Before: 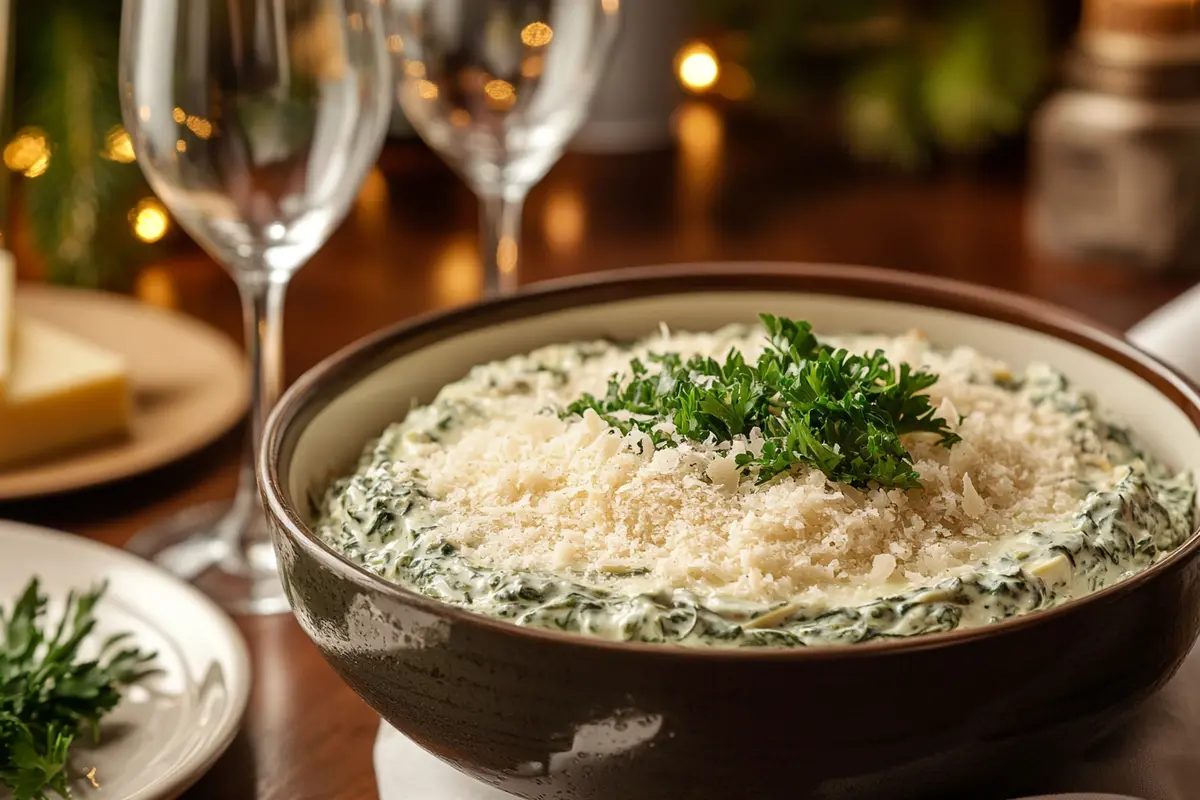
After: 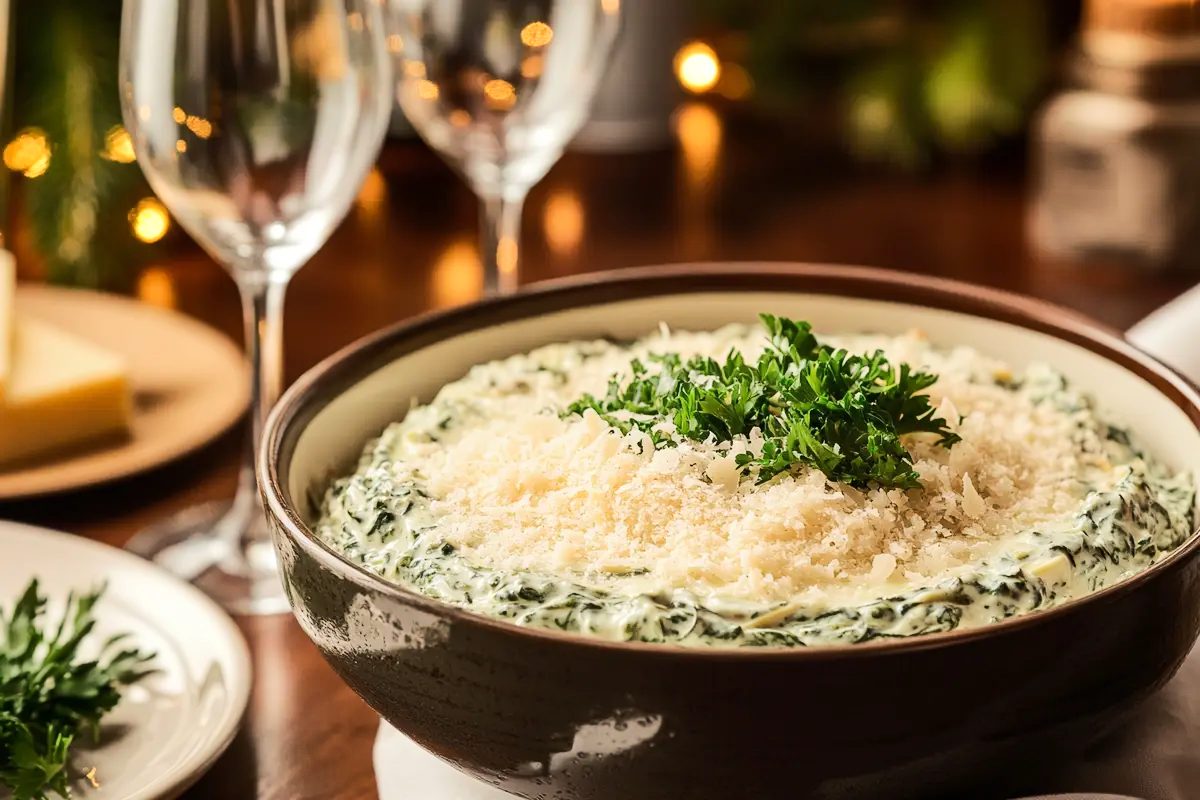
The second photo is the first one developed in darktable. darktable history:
exposure: compensate highlight preservation false
rgb curve: curves: ch0 [(0, 0) (0.284, 0.292) (0.505, 0.644) (1, 1)]; ch1 [(0, 0) (0.284, 0.292) (0.505, 0.644) (1, 1)]; ch2 [(0, 0) (0.284, 0.292) (0.505, 0.644) (1, 1)], compensate middle gray true
